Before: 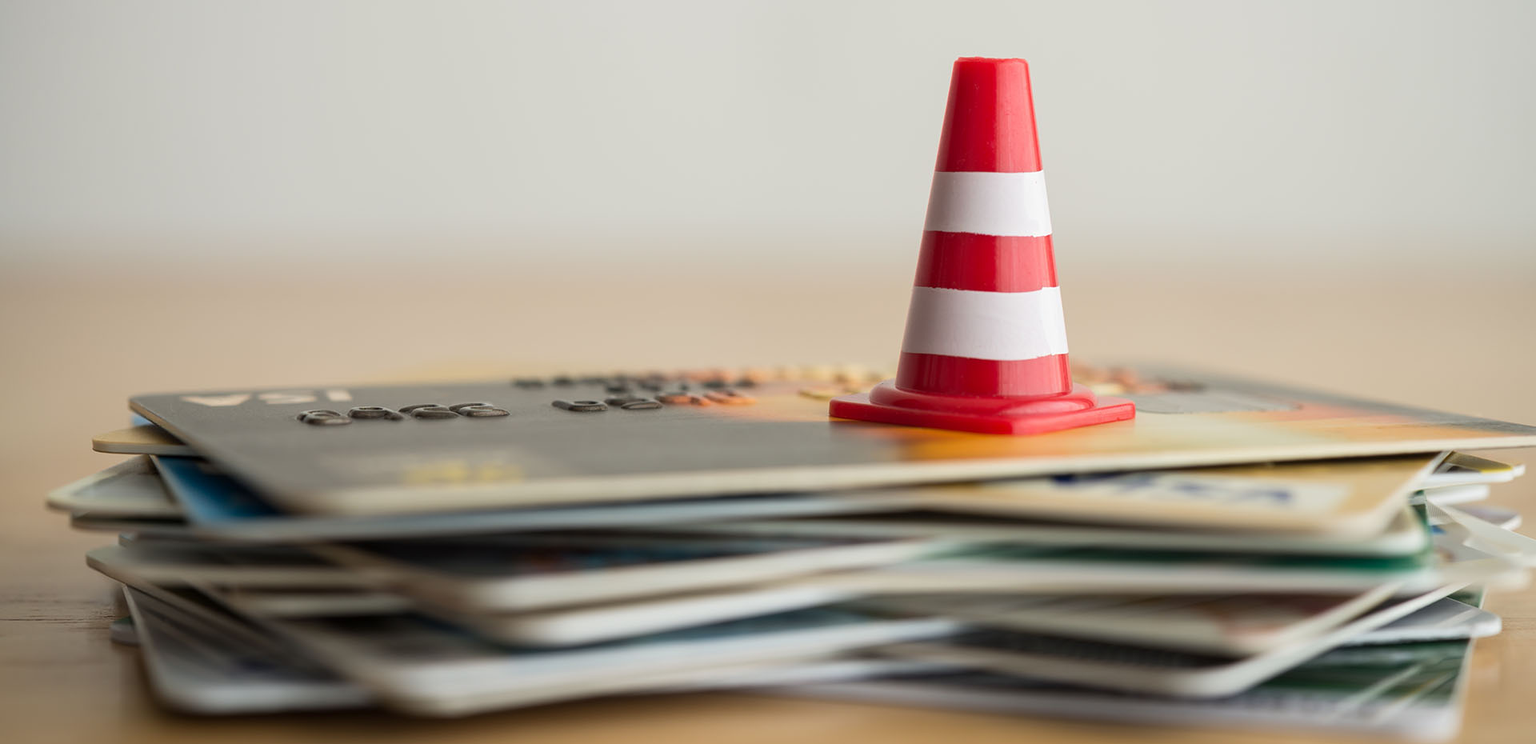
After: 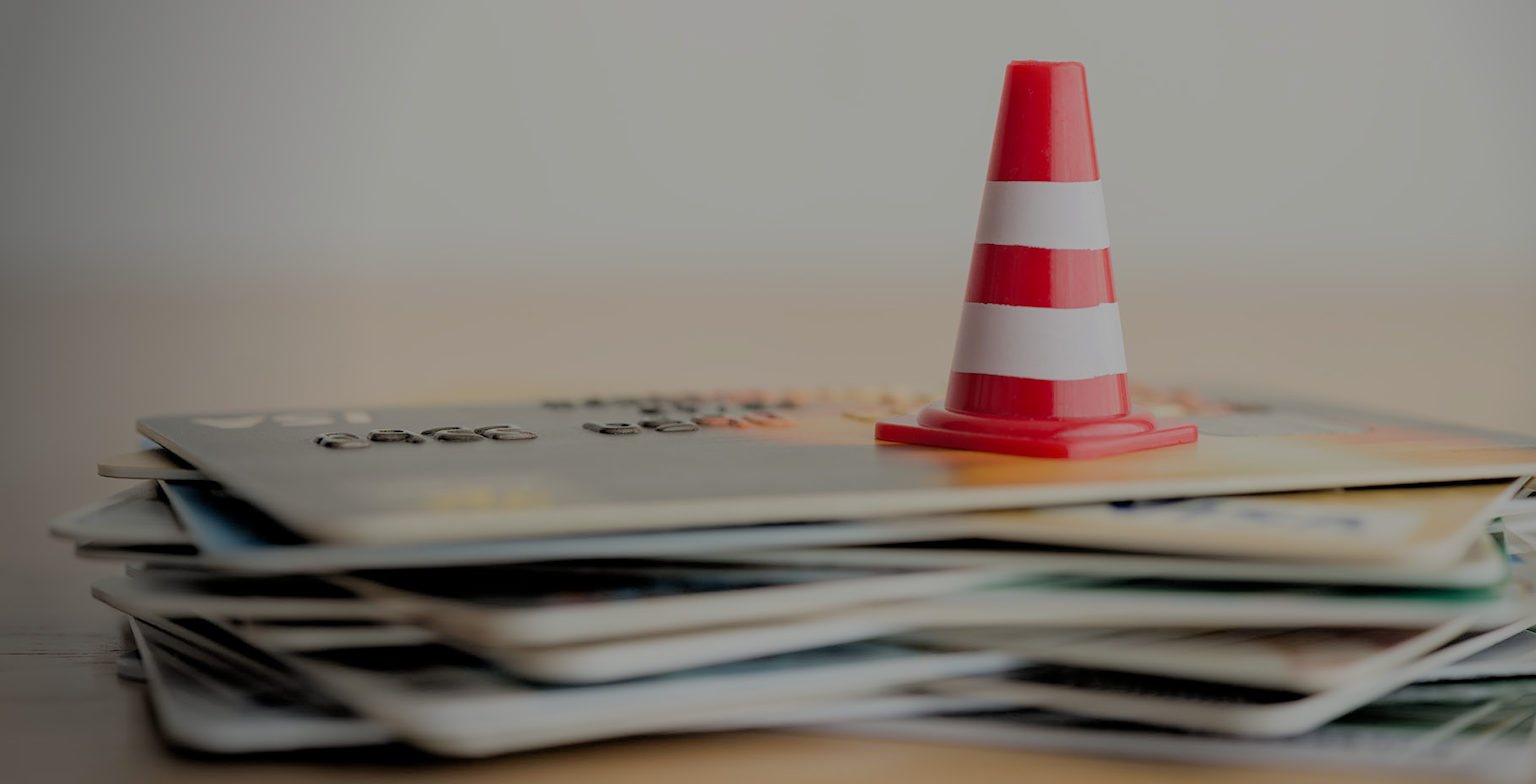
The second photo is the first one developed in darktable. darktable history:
filmic rgb: black relative exposure -4.42 EV, white relative exposure 6.58 EV, hardness 1.85, contrast 0.5
crop and rotate: right 5.167%
vignetting: fall-off start 73.57%, center (0.22, -0.235)
exposure: exposure -0.151 EV, compensate highlight preservation false
